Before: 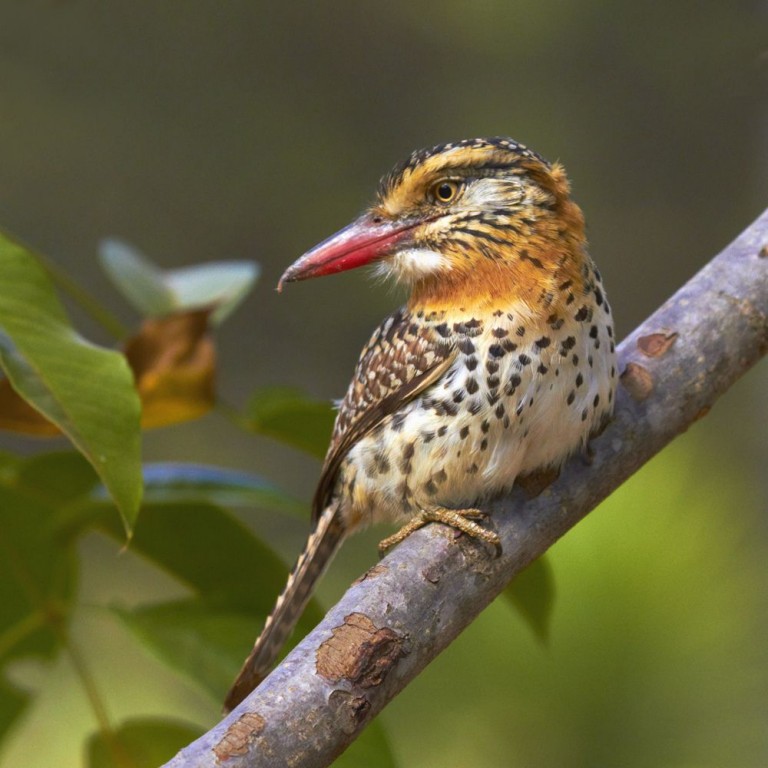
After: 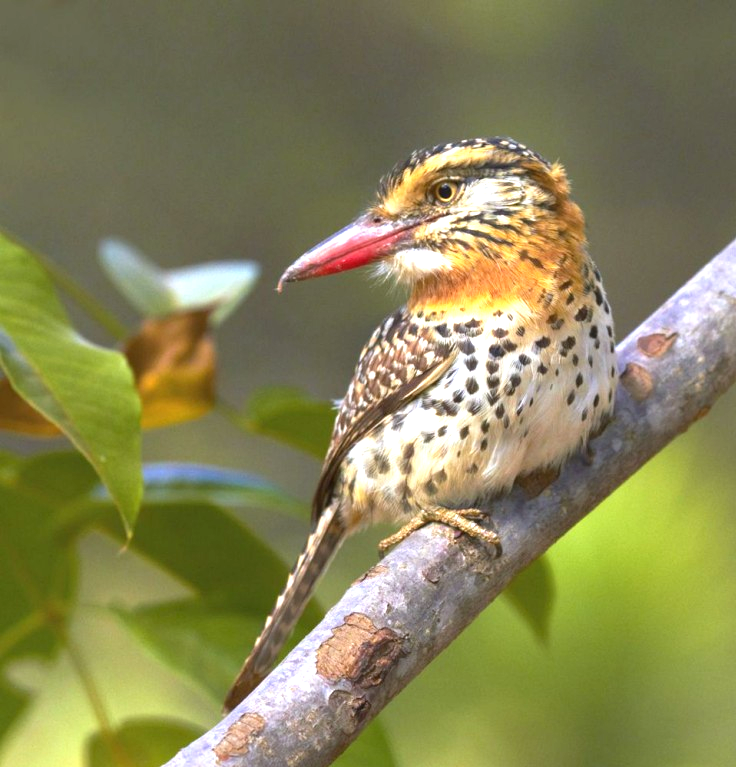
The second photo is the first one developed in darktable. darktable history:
exposure: black level correction 0, exposure 1 EV, compensate exposure bias true, compensate highlight preservation false
crop: right 4.126%, bottom 0.031%
white balance: red 0.98, blue 1.034
